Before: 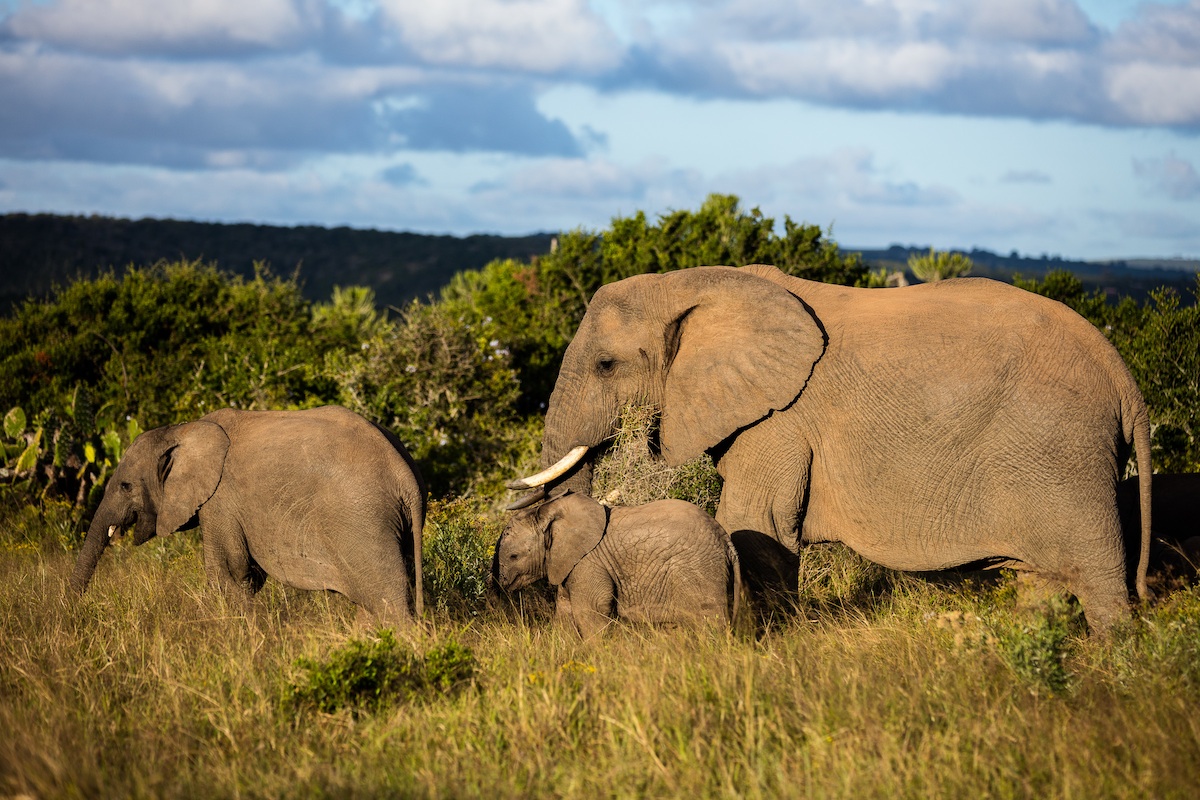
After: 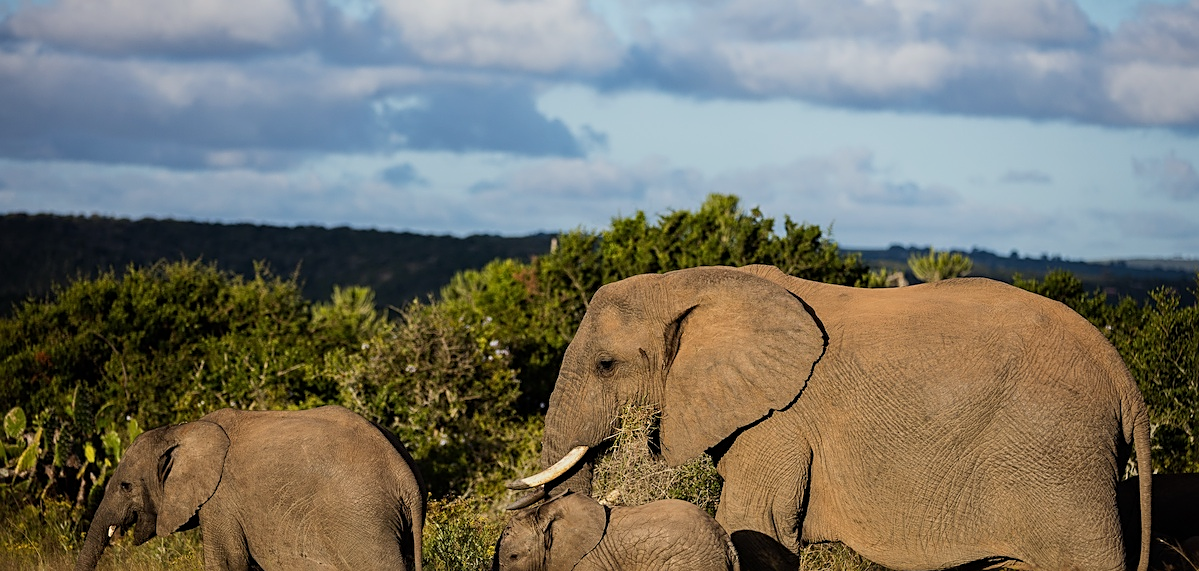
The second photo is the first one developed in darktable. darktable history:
sharpen: on, module defaults
exposure: exposure -0.153 EV
crop: bottom 28.576%
